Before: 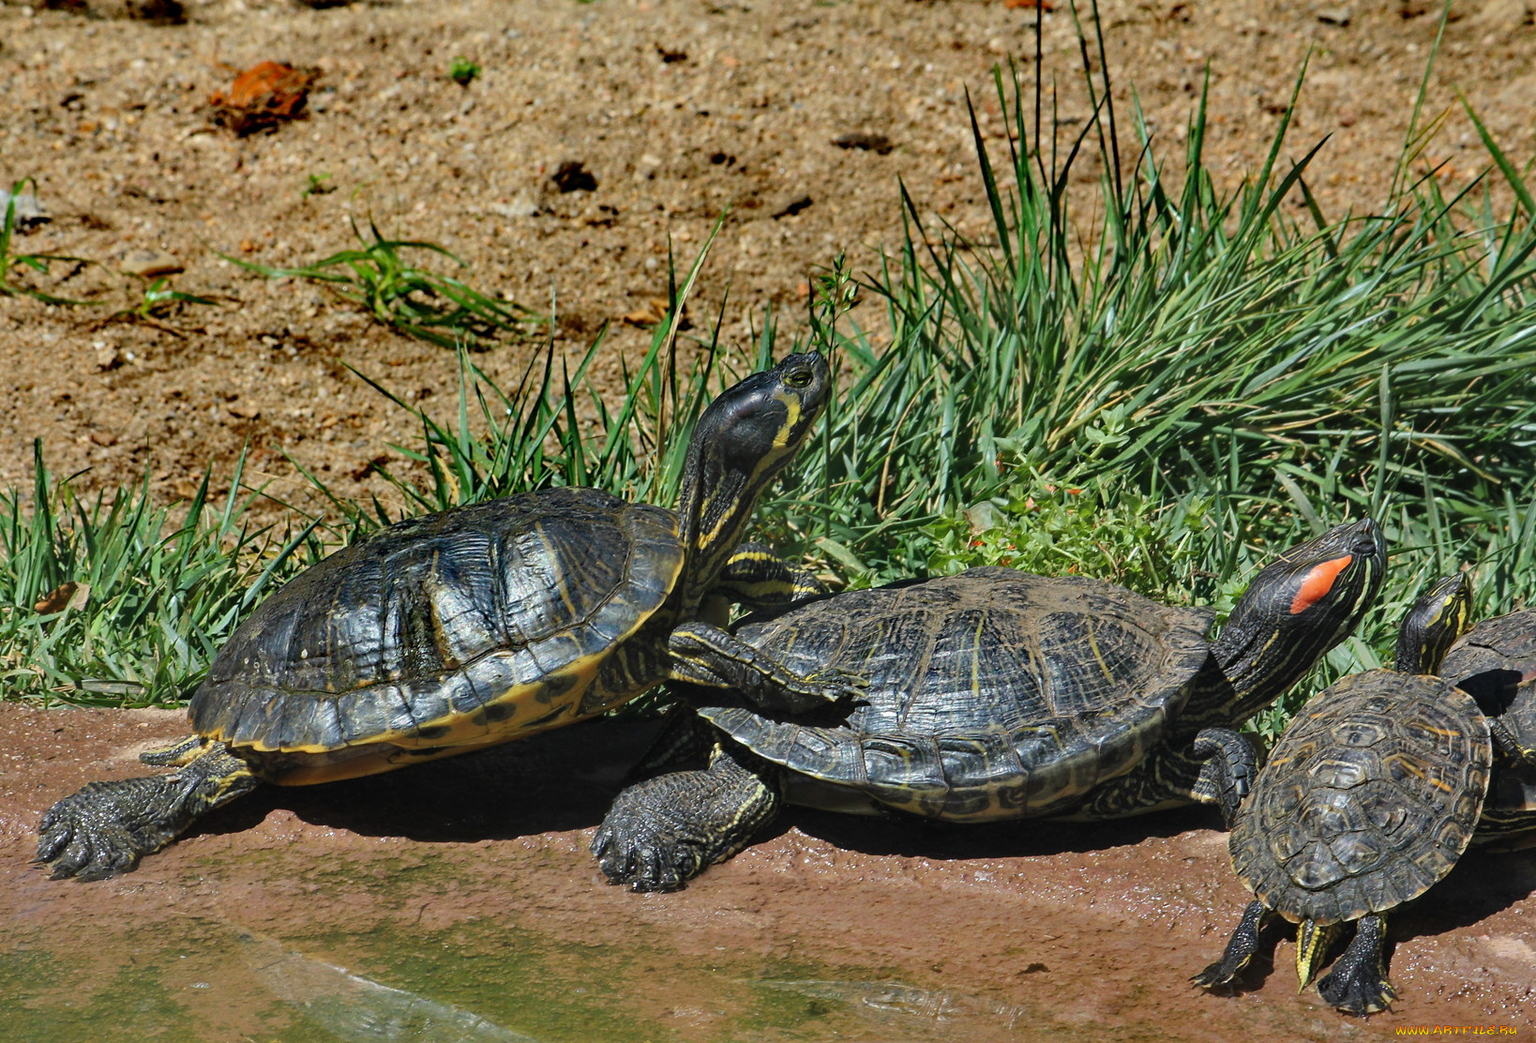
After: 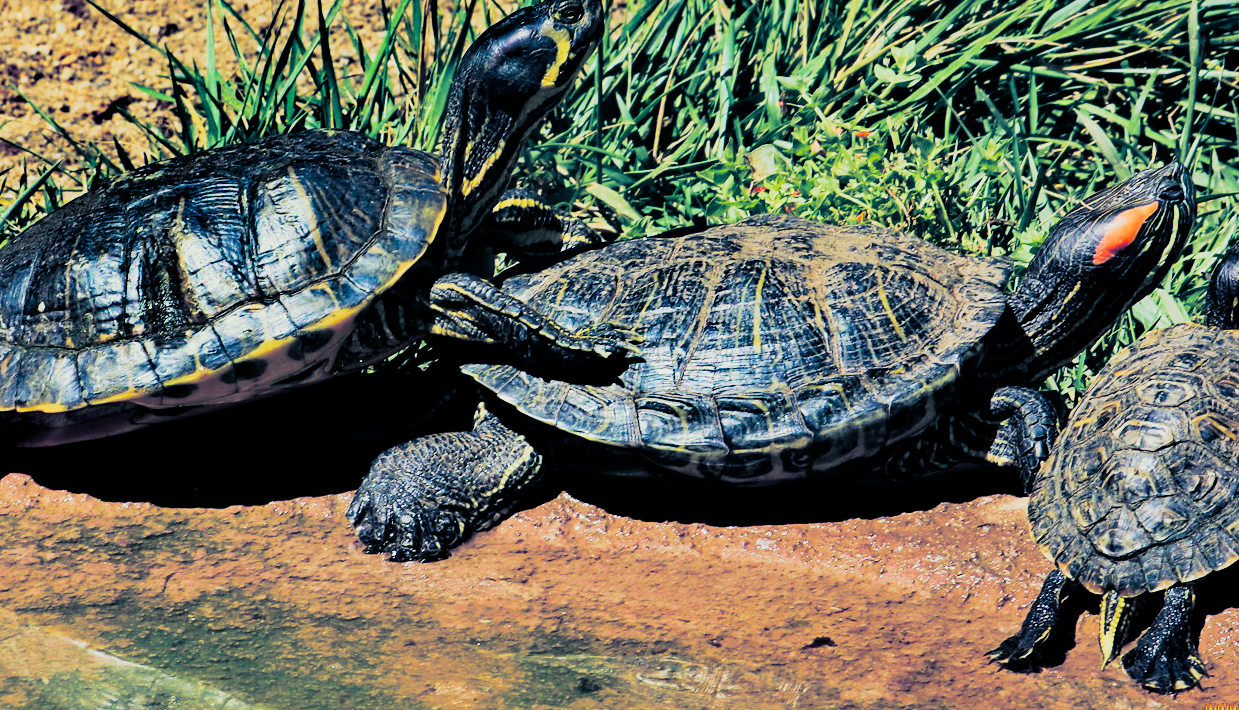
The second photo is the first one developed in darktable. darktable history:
exposure: black level correction 0, exposure 0.7 EV, compensate exposure bias true, compensate highlight preservation false
crop and rotate: left 17.299%, top 35.115%, right 7.015%, bottom 1.024%
tone curve: curves: ch0 [(0, 0) (0.003, 0.001) (0.011, 0.001) (0.025, 0.001) (0.044, 0.001) (0.069, 0.003) (0.1, 0.007) (0.136, 0.013) (0.177, 0.032) (0.224, 0.083) (0.277, 0.157) (0.335, 0.237) (0.399, 0.334) (0.468, 0.446) (0.543, 0.562) (0.623, 0.683) (0.709, 0.801) (0.801, 0.869) (0.898, 0.918) (1, 1)], preserve colors none
split-toning: shadows › hue 226.8°, shadows › saturation 0.84
velvia: strength 30%
filmic rgb: black relative exposure -7.32 EV, white relative exposure 5.09 EV, hardness 3.2
